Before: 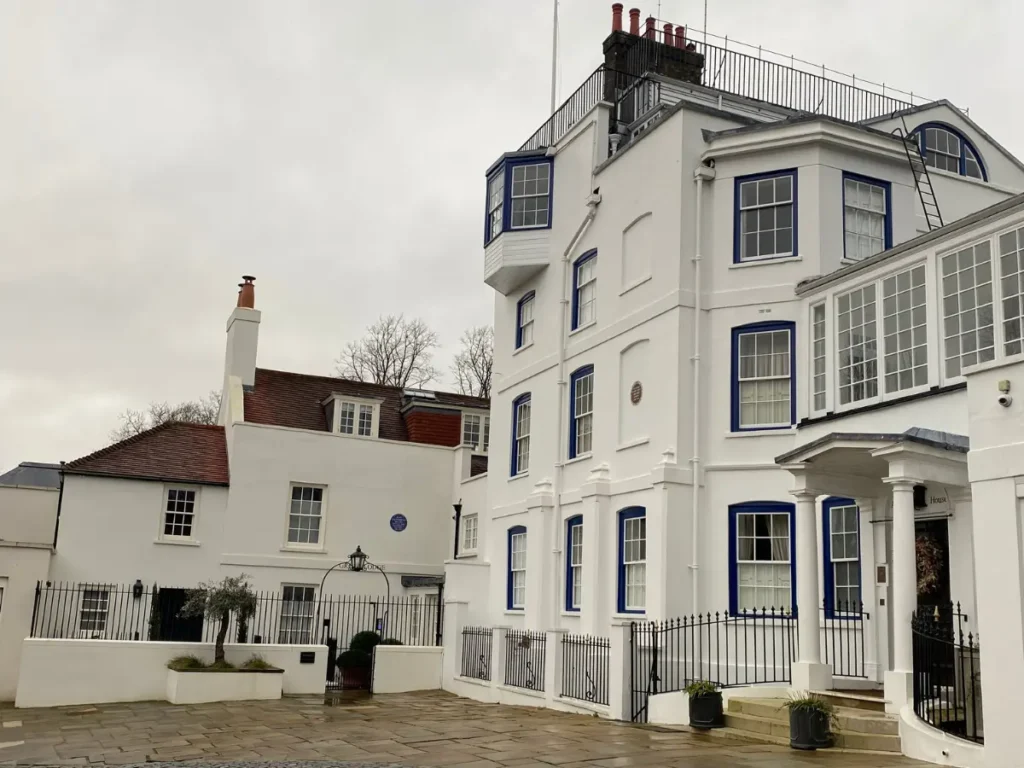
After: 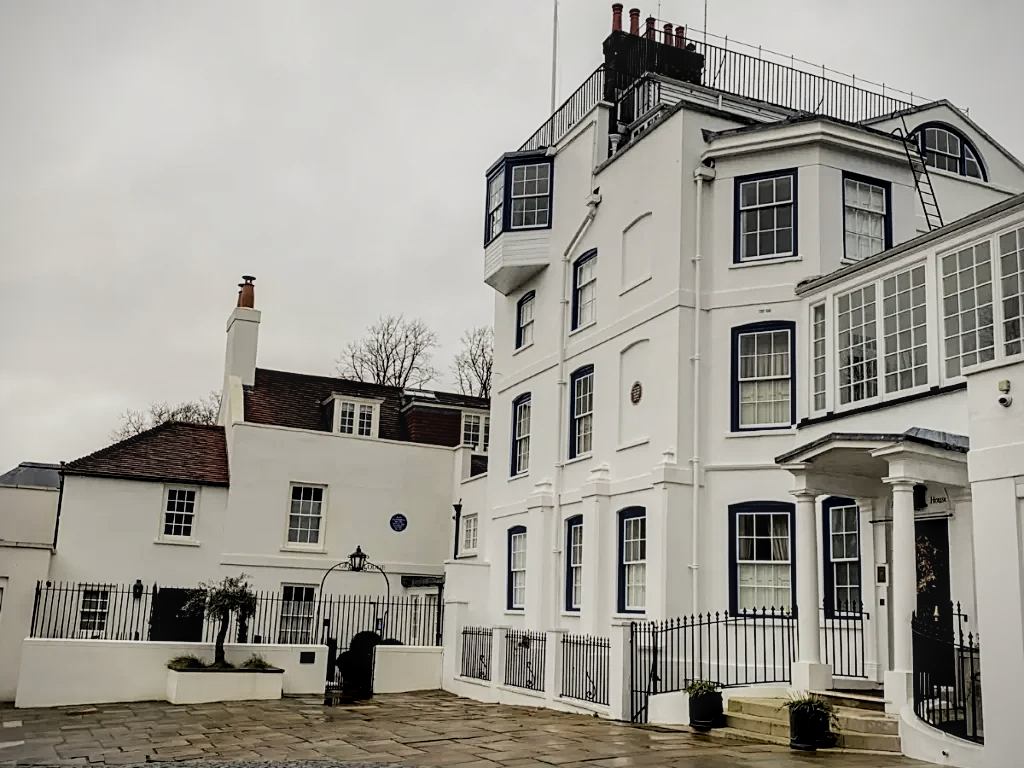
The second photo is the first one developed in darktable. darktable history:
sharpen: on, module defaults
vignetting: fall-off start 92.6%, brightness -0.52, saturation -0.51, center (-0.012, 0)
local contrast: on, module defaults
filmic rgb: black relative exposure -5 EV, hardness 2.88, contrast 1.3, highlights saturation mix -30%
